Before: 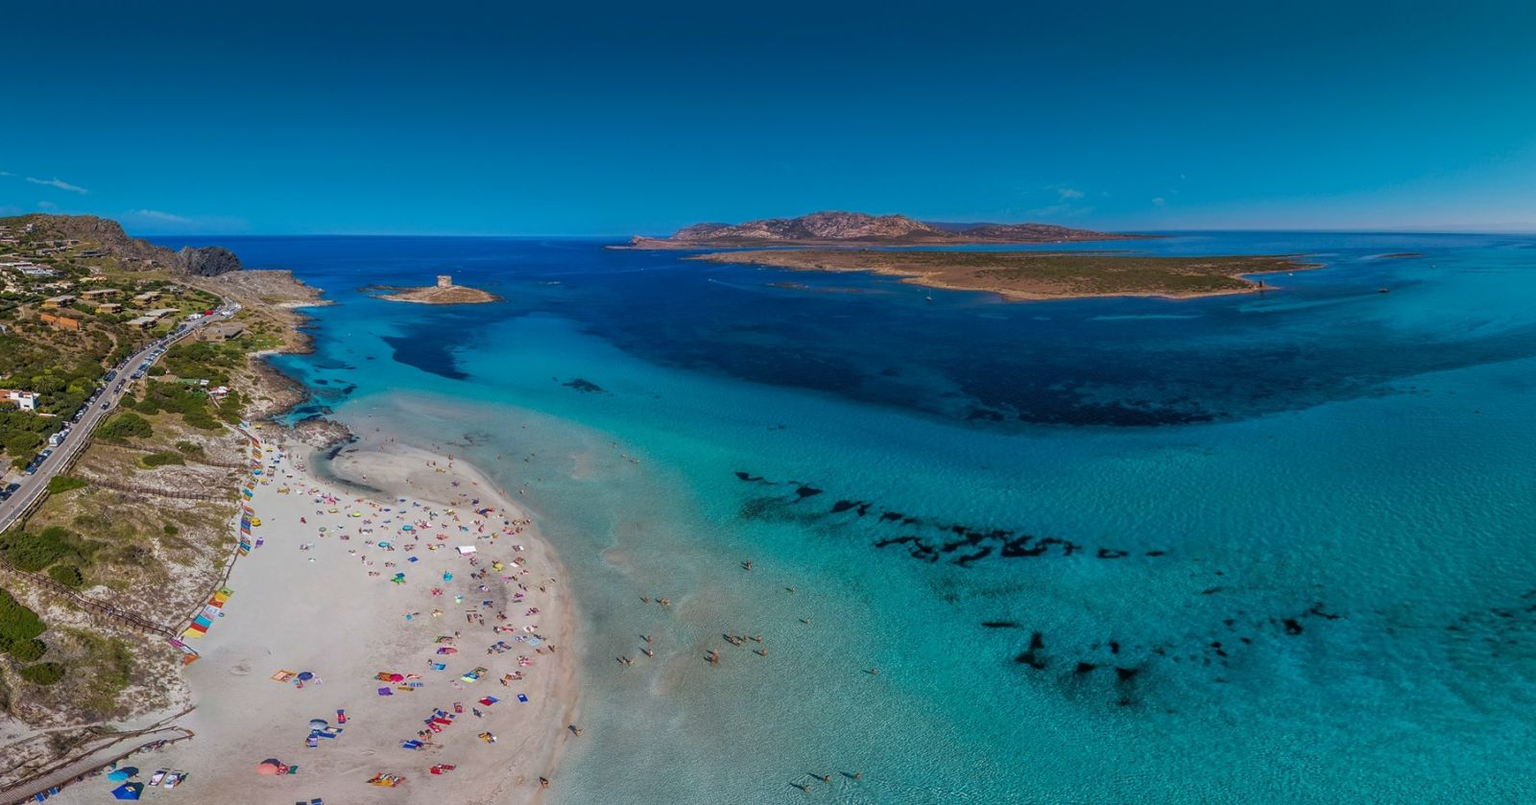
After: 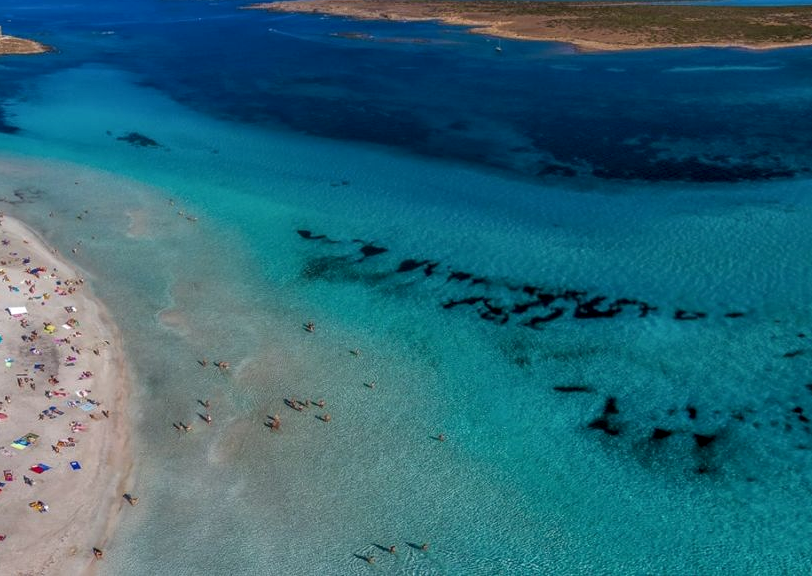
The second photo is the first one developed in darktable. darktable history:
crop and rotate: left 29.356%, top 31.335%, right 19.865%
local contrast: on, module defaults
